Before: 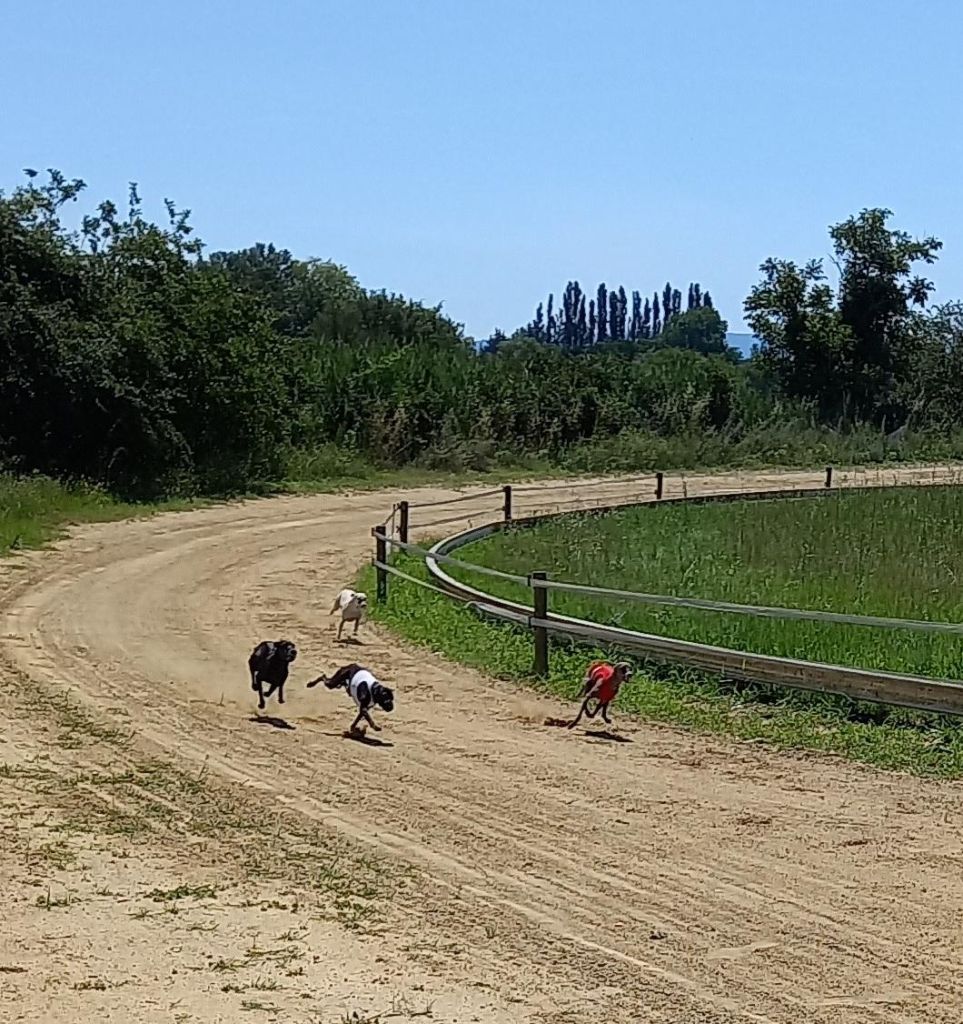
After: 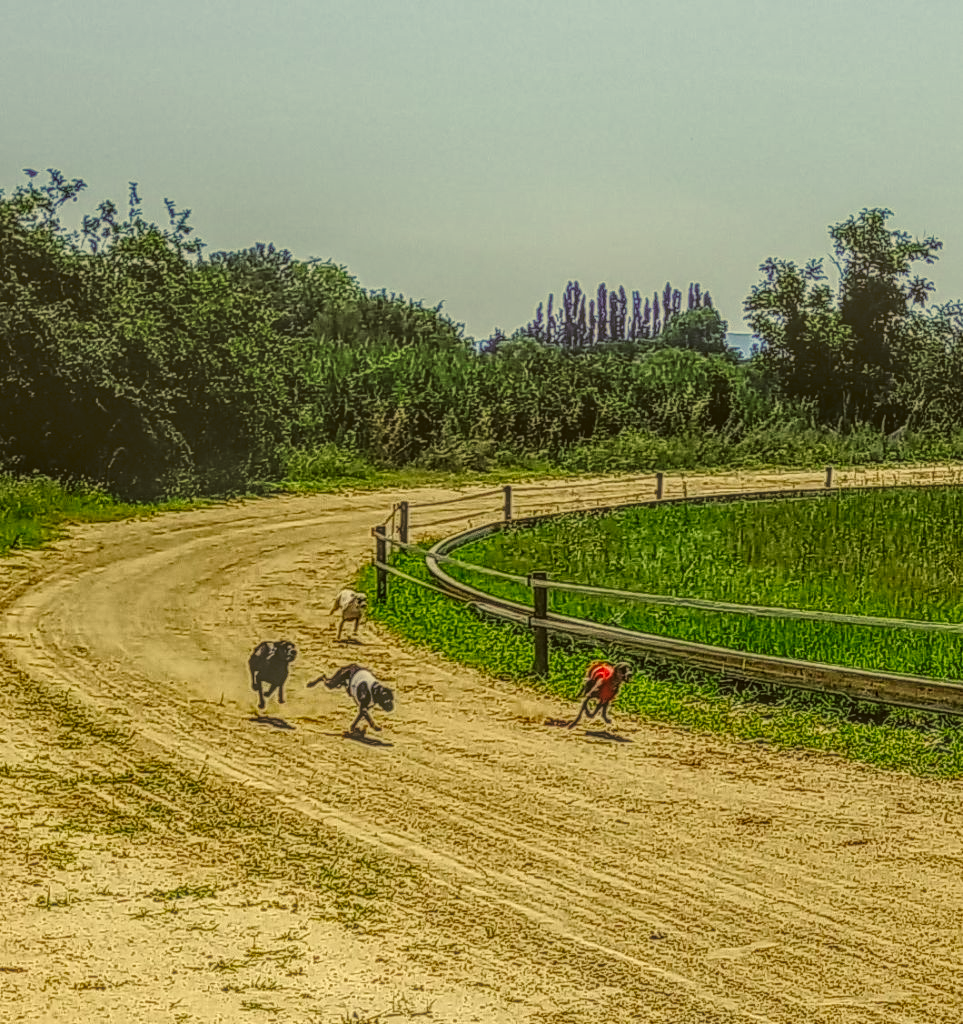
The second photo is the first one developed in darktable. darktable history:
base curve: curves: ch0 [(0, 0) (0.032, 0.025) (0.121, 0.166) (0.206, 0.329) (0.605, 0.79) (1, 1)], preserve colors none
local contrast: highlights 5%, shadows 0%, detail 200%, midtone range 0.244
exposure: exposure -0.211 EV, compensate highlight preservation false
color balance rgb: global offset › chroma 0.125%, global offset › hue 253.83°, perceptual saturation grading › global saturation 0.163%, perceptual brilliance grading › global brilliance 1.862%, perceptual brilliance grading › highlights -3.776%, global vibrance 3.585%
color correction: highlights a* 0.131, highlights b* 29.41, shadows a* -0.248, shadows b* 21.8
